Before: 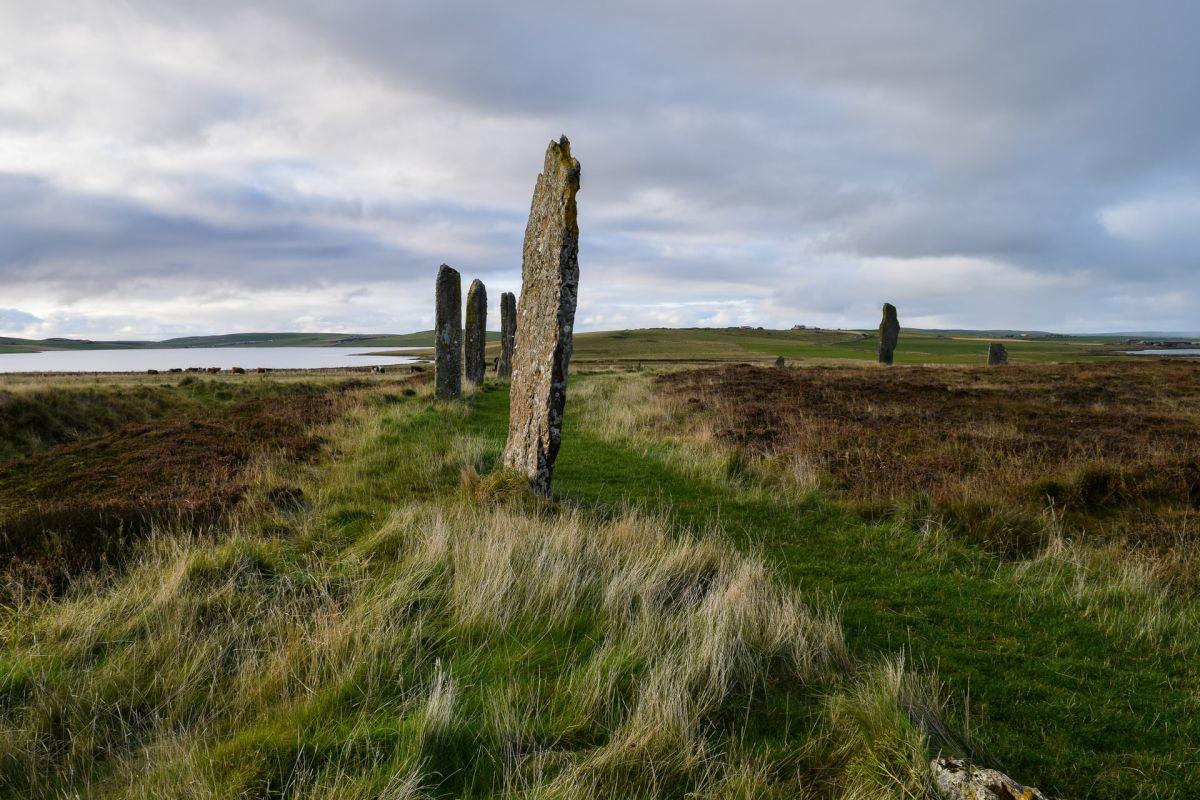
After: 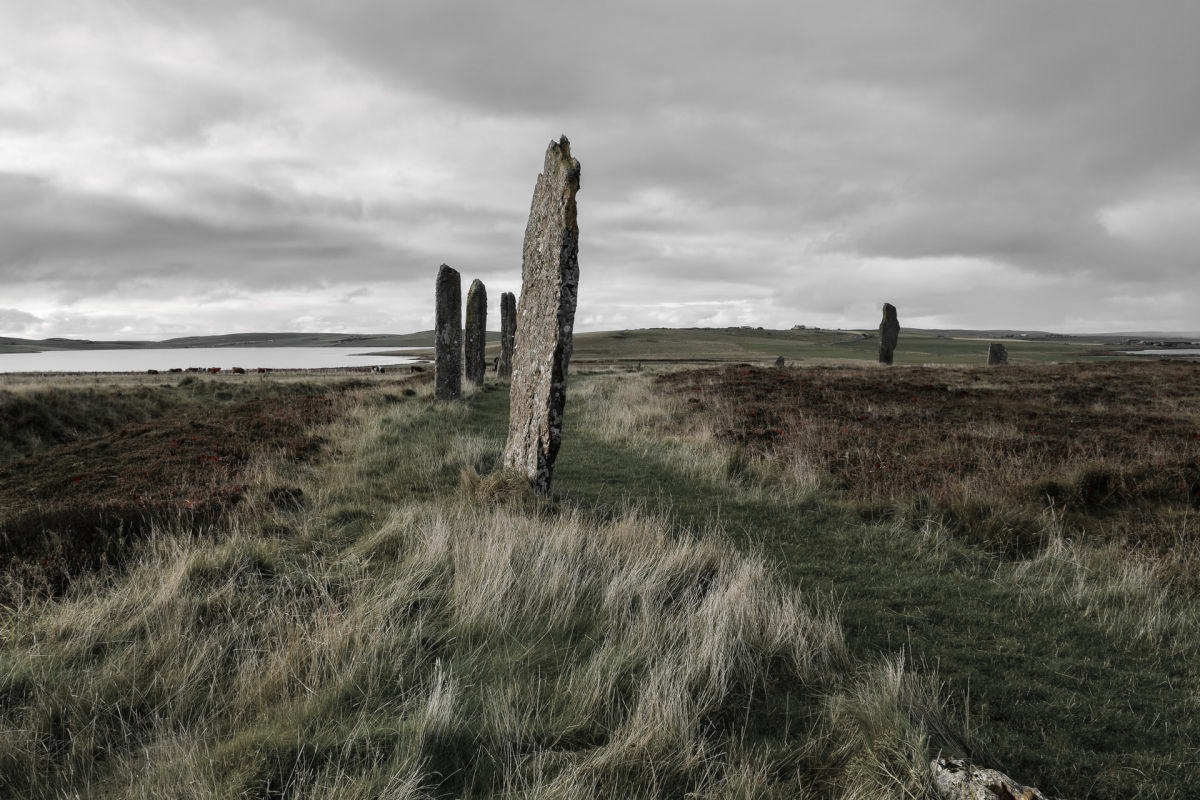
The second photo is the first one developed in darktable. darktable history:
color zones: curves: ch1 [(0, 0.831) (0.08, 0.771) (0.157, 0.268) (0.241, 0.207) (0.562, -0.005) (0.714, -0.013) (0.876, 0.01) (1, 0.831)]
white balance: emerald 1
